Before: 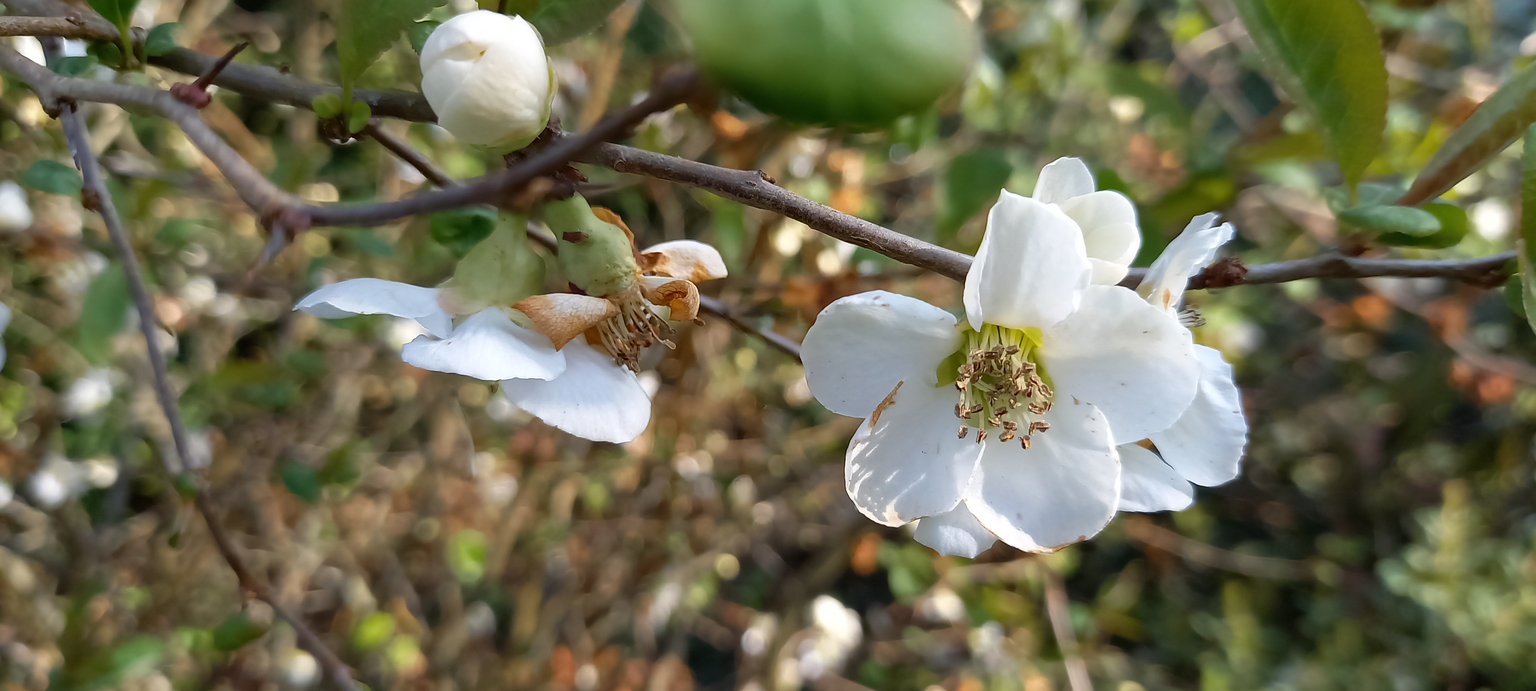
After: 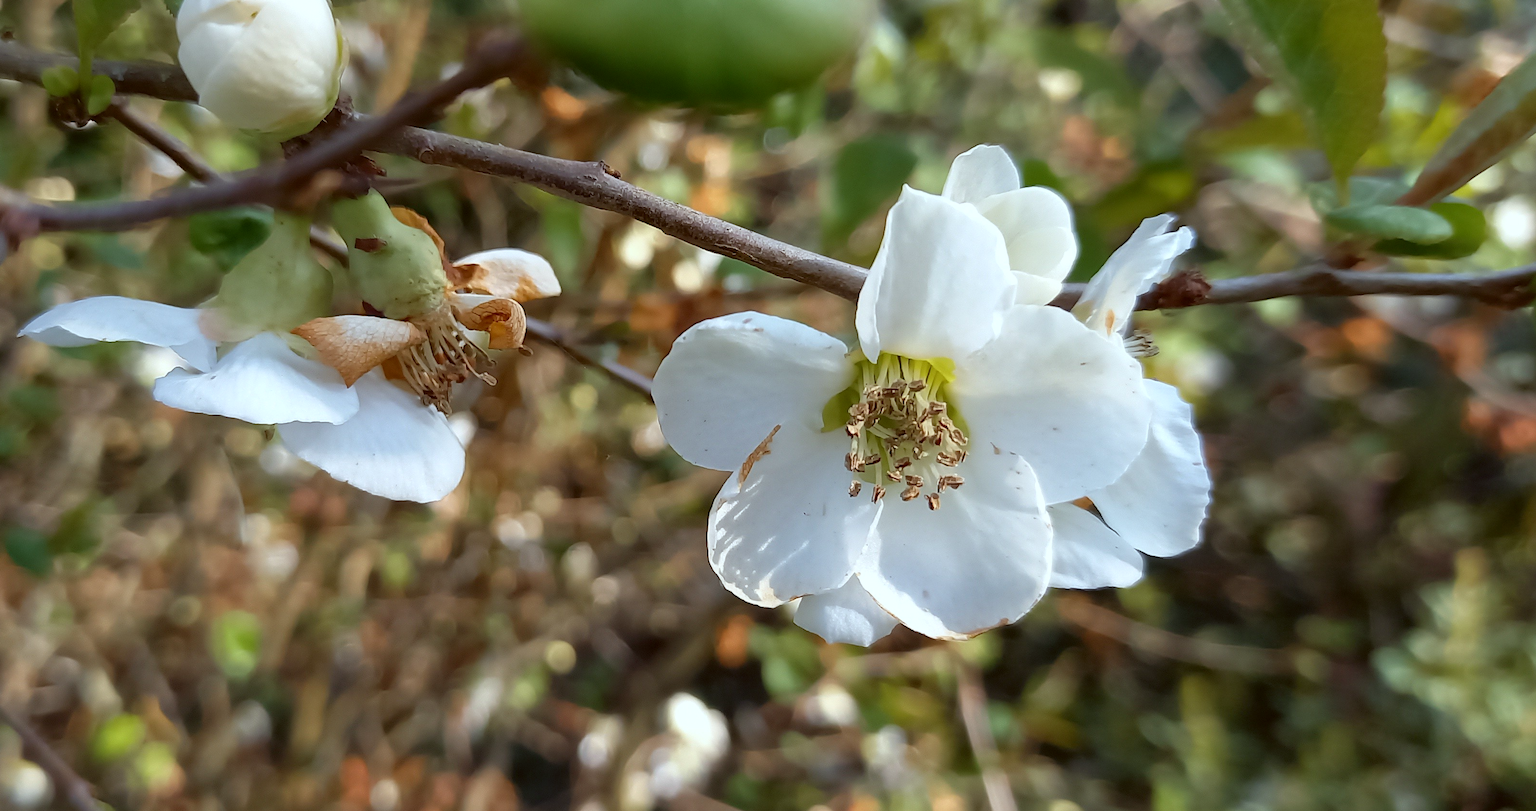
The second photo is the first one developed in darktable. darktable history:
crop and rotate: left 18.177%, top 6.001%, right 1.846%
color correction: highlights a* -5.06, highlights b* -4.14, shadows a* 4.17, shadows b* 4.13
